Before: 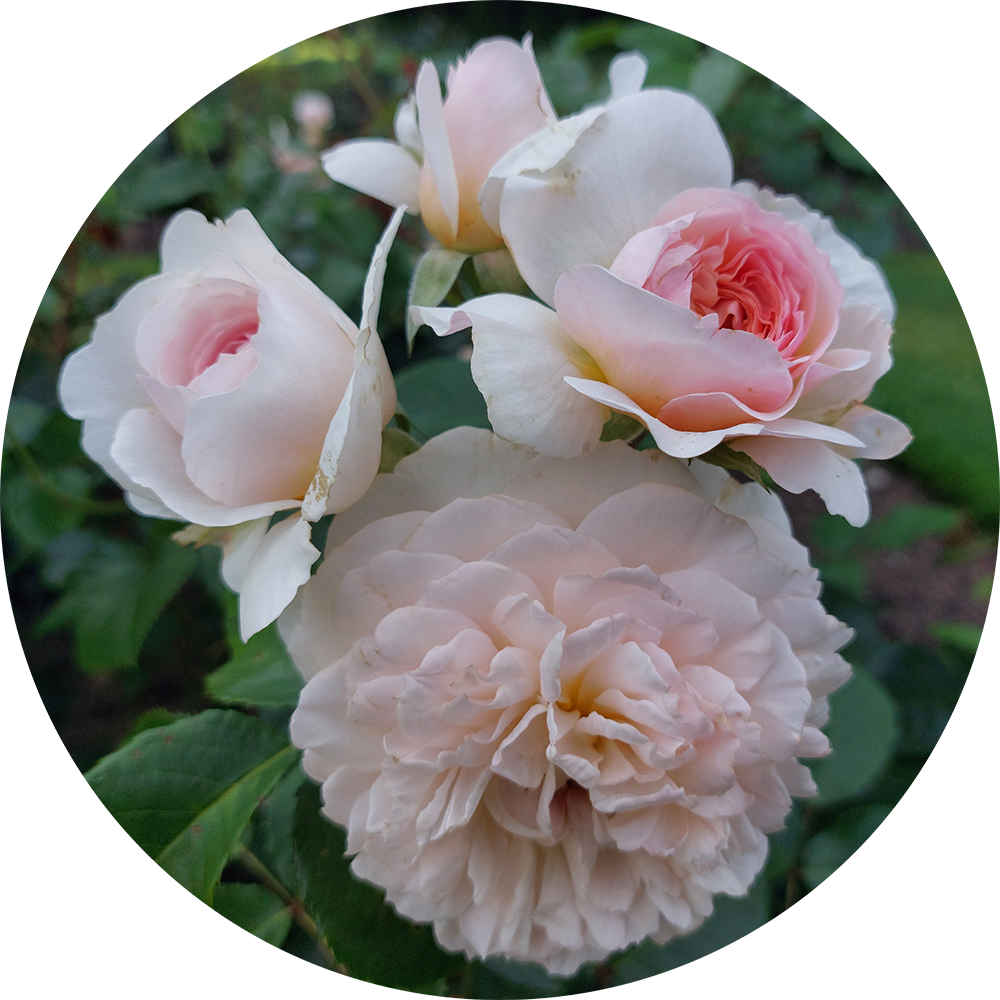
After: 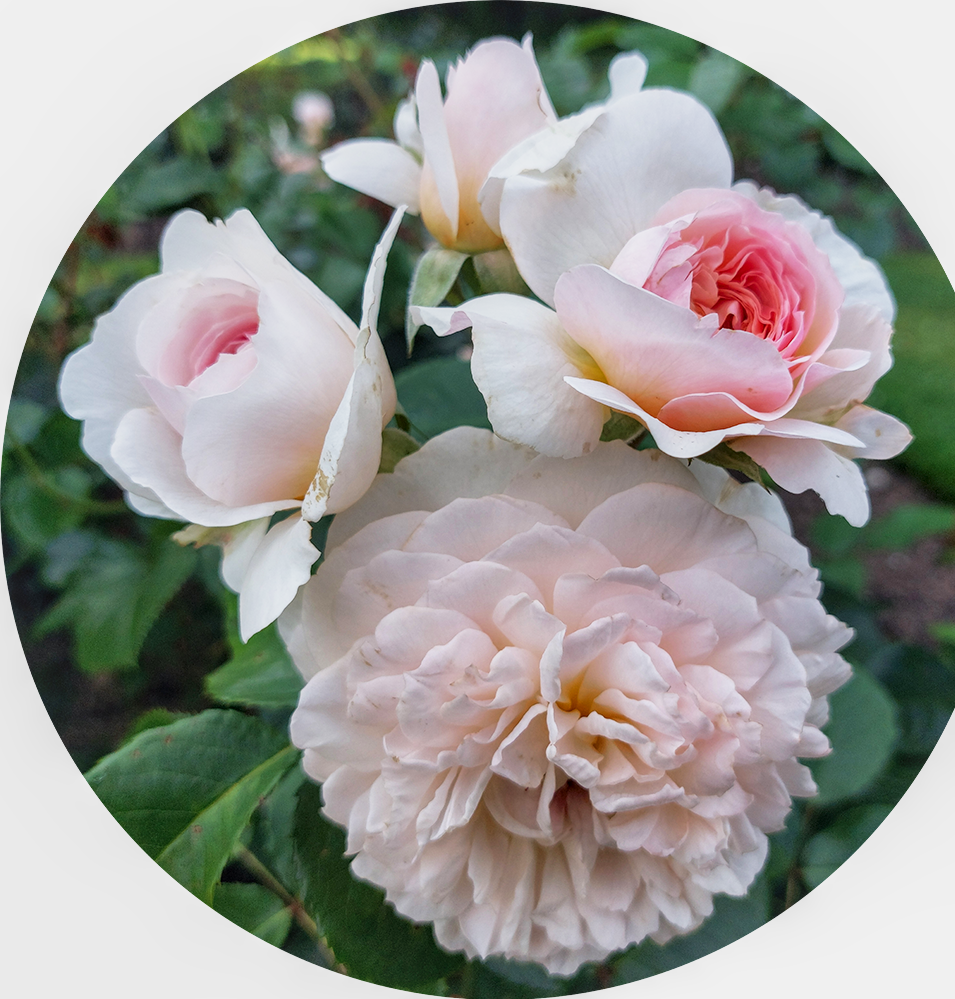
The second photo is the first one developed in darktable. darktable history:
base curve: curves: ch0 [(0, 0) (0.088, 0.125) (0.176, 0.251) (0.354, 0.501) (0.613, 0.749) (1, 0.877)], preserve colors none
crop: right 4.411%, bottom 0.046%
local contrast: on, module defaults
